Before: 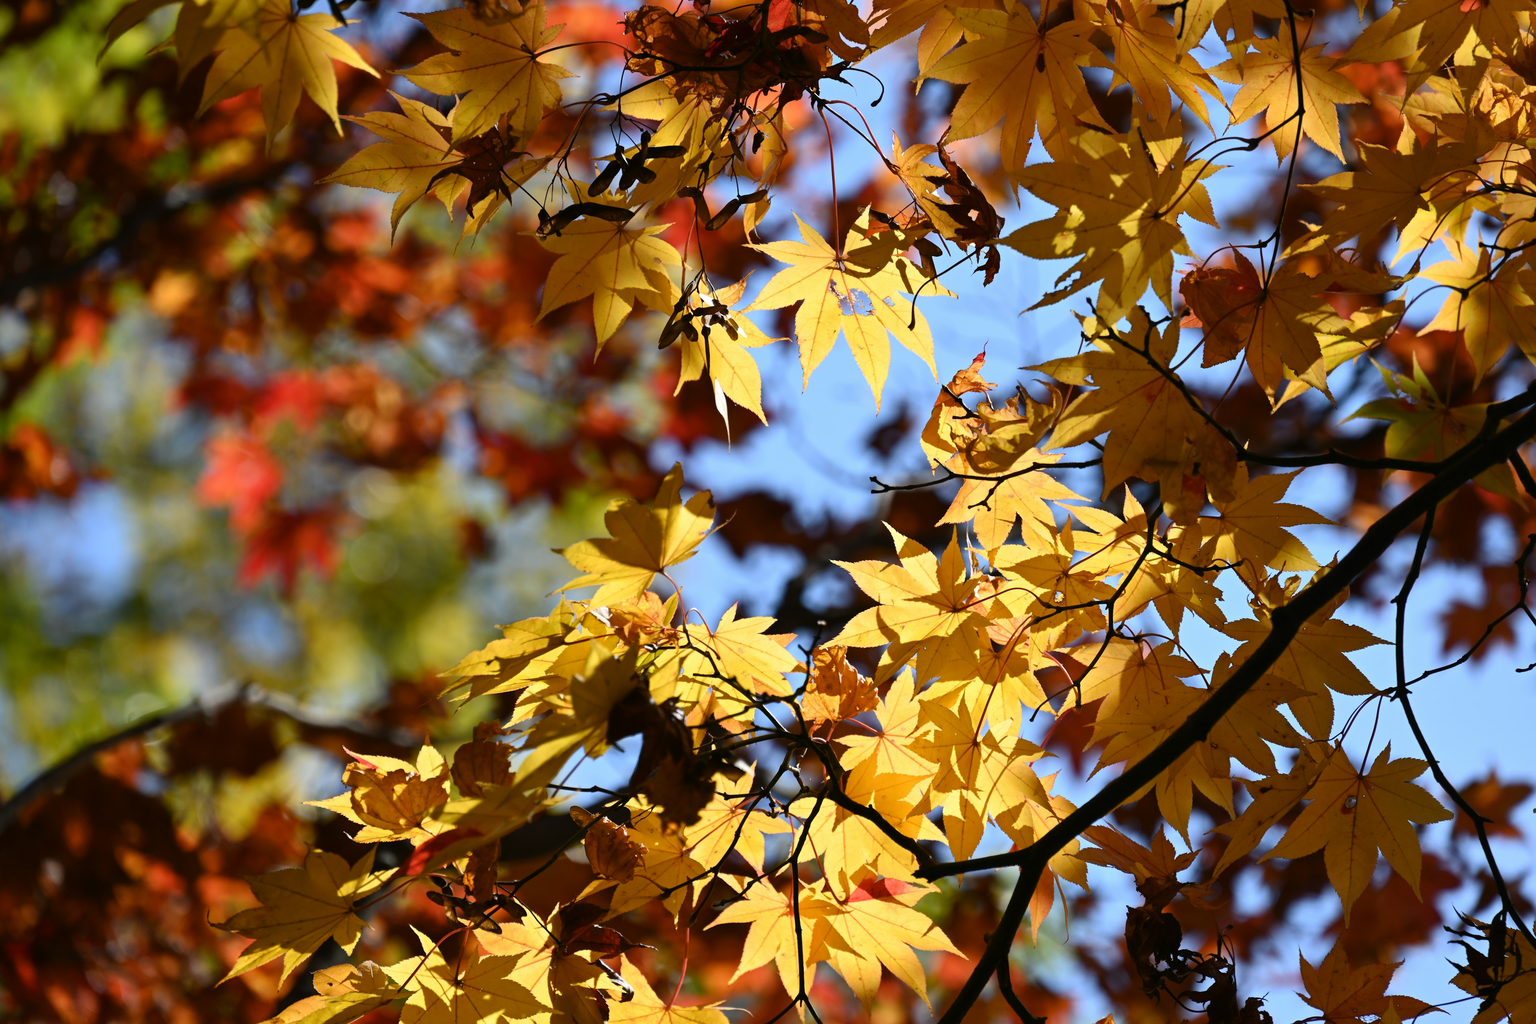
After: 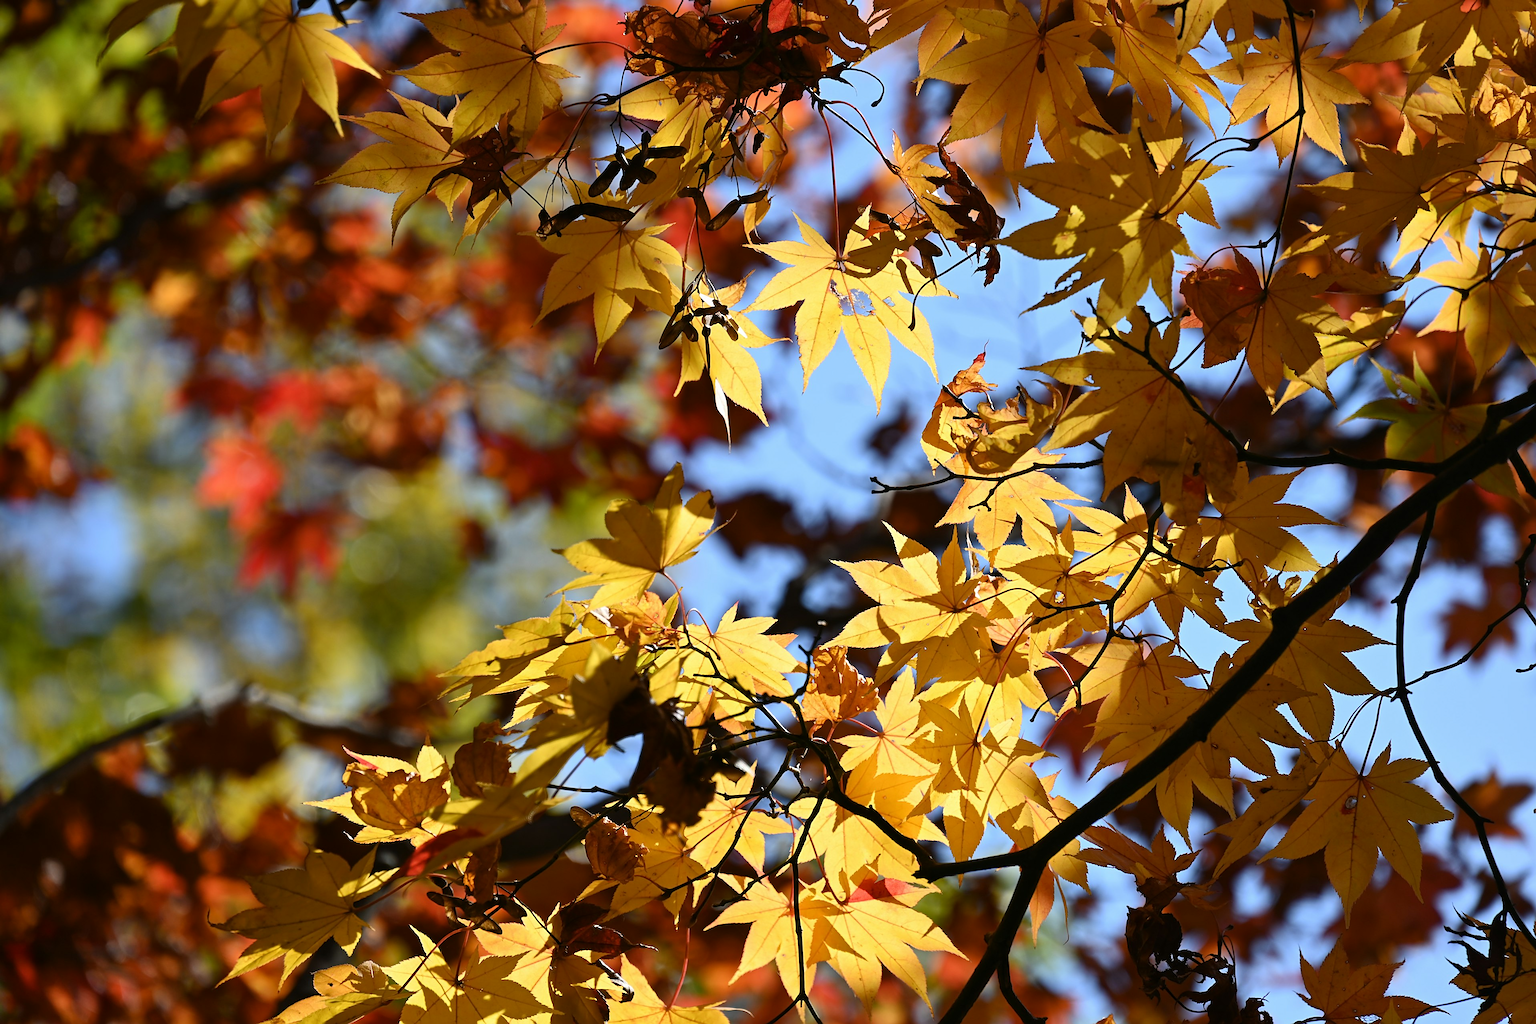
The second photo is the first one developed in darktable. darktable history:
color correction: highlights a* -0.182, highlights b* -0.124
sharpen: on, module defaults
